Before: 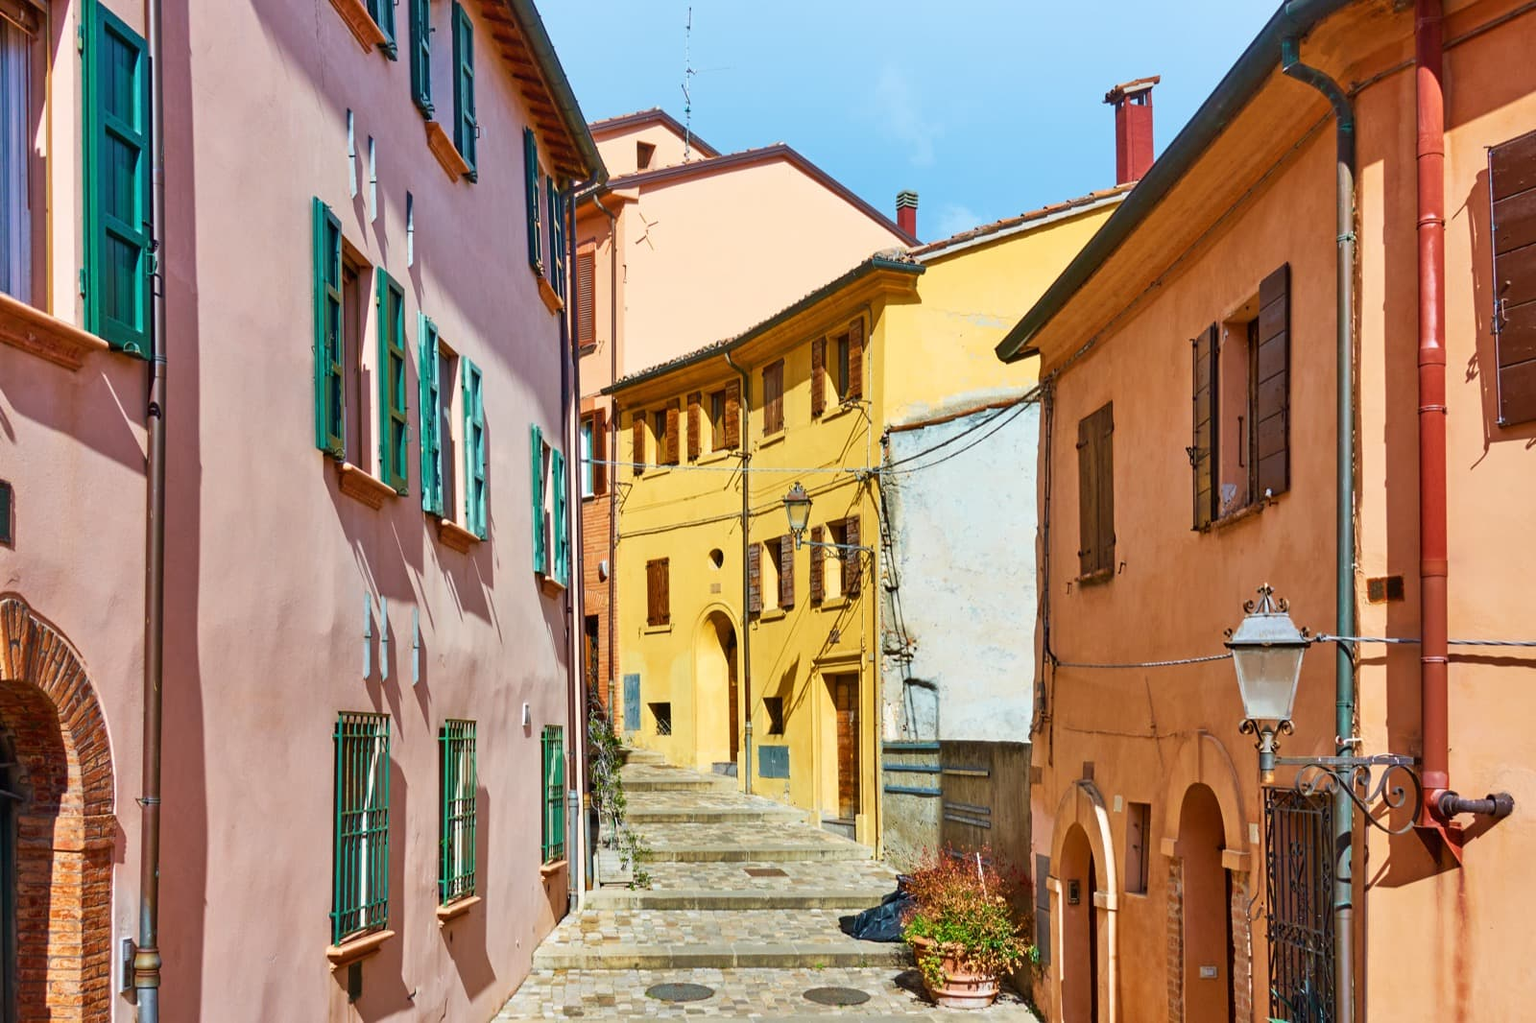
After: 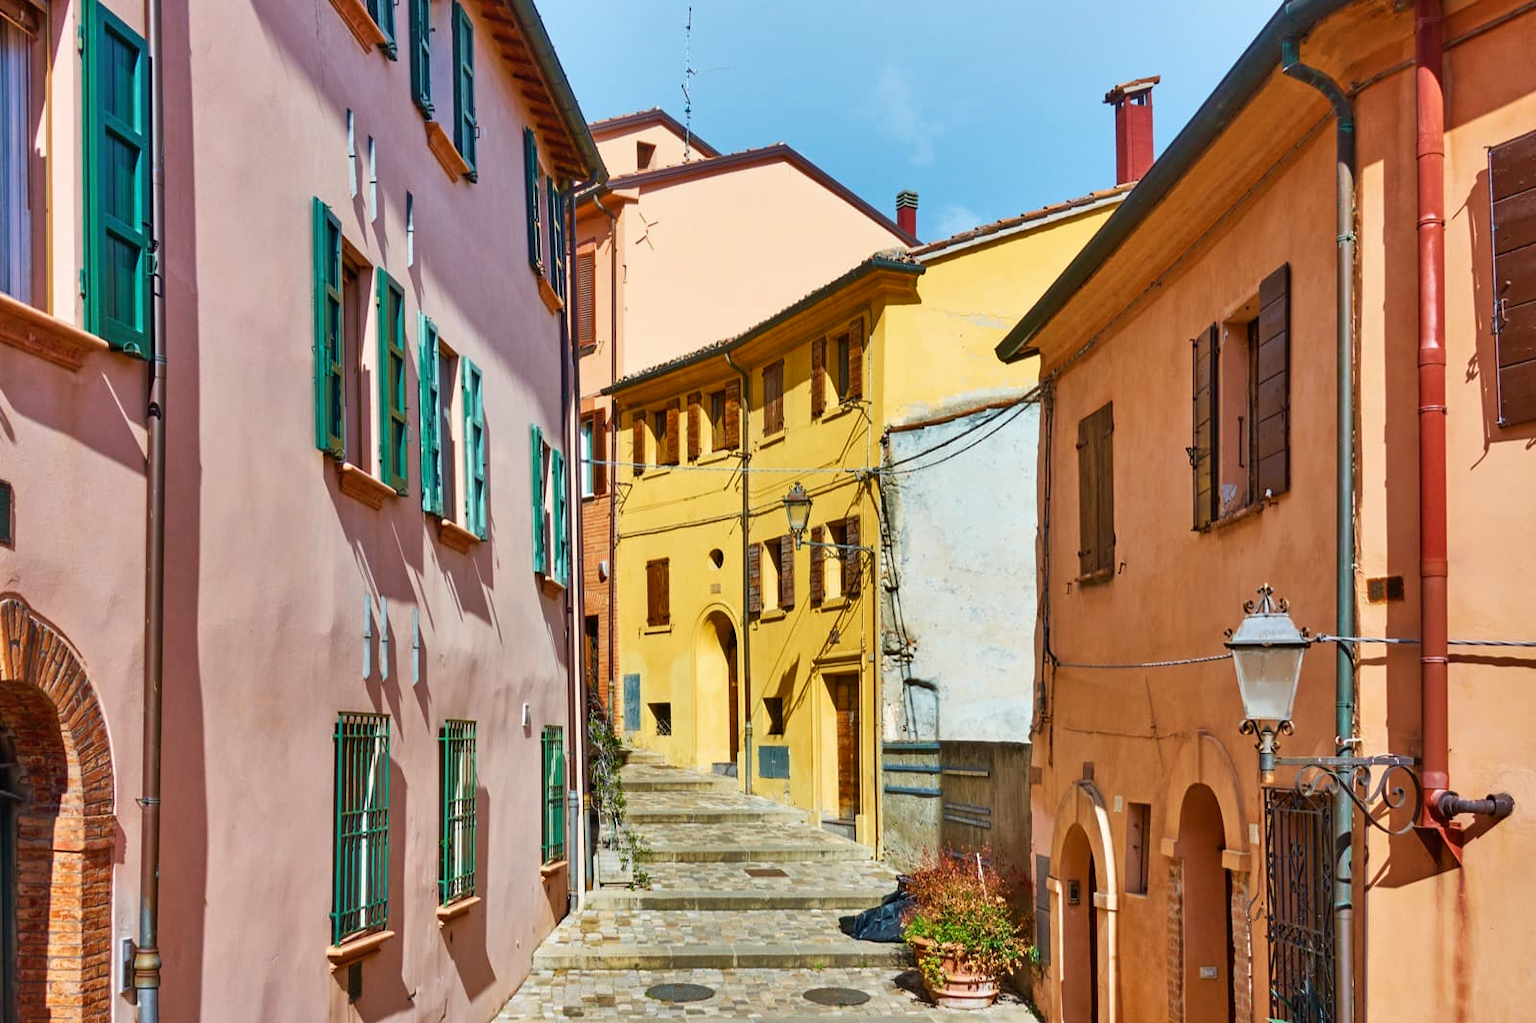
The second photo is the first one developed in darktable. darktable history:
shadows and highlights: highlights color adjustment 46.24%, soften with gaussian
